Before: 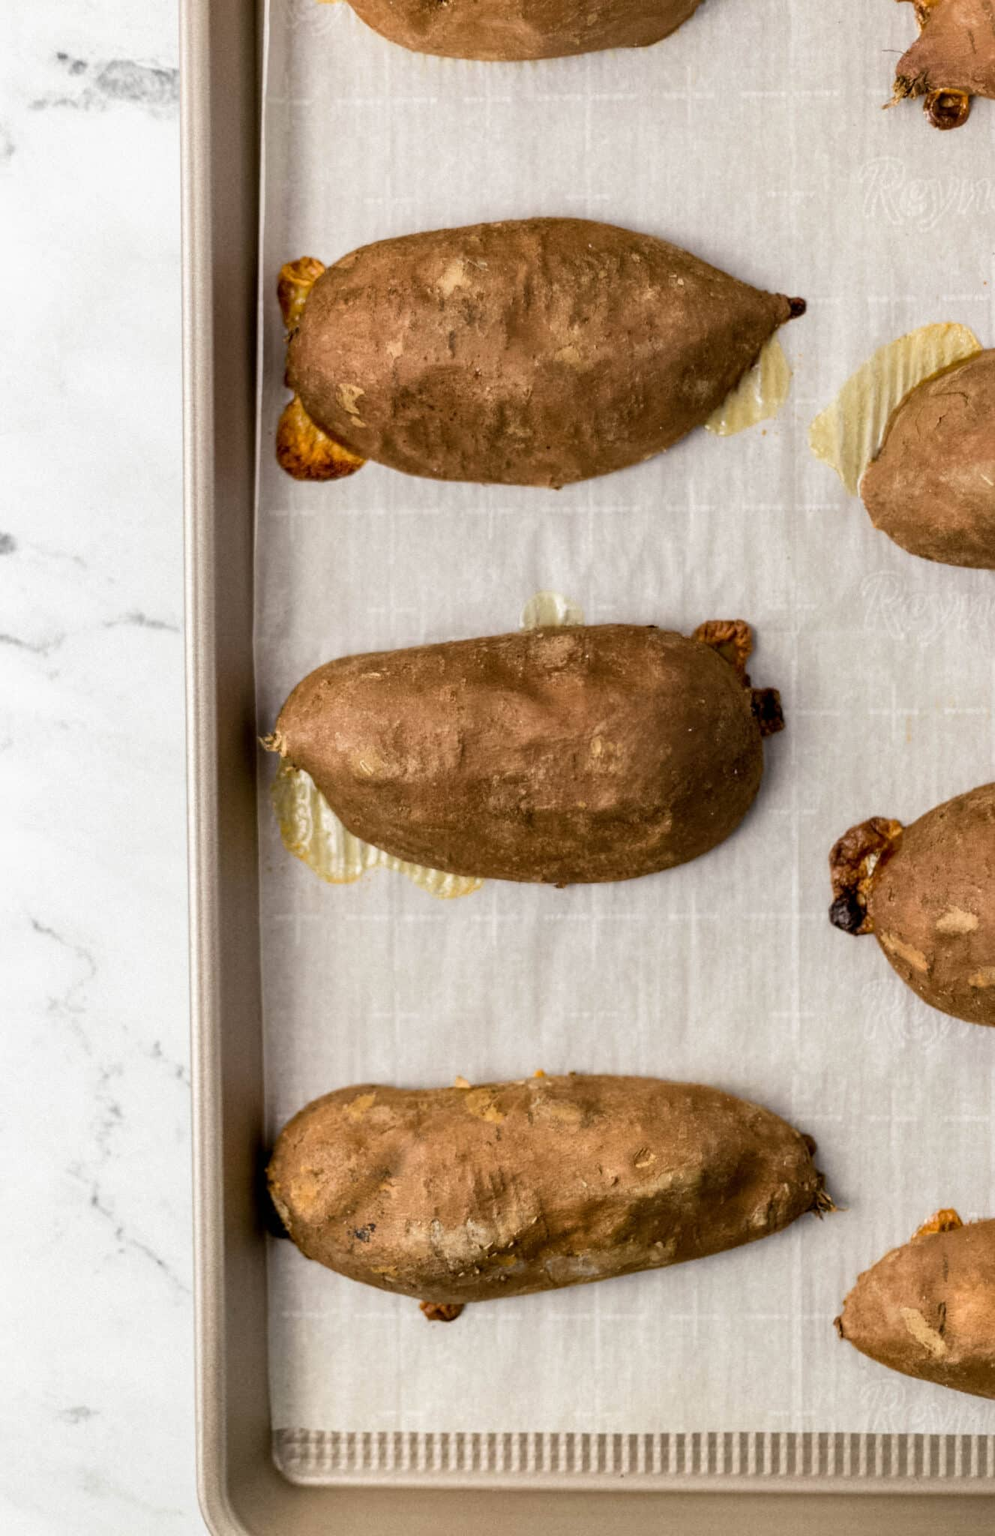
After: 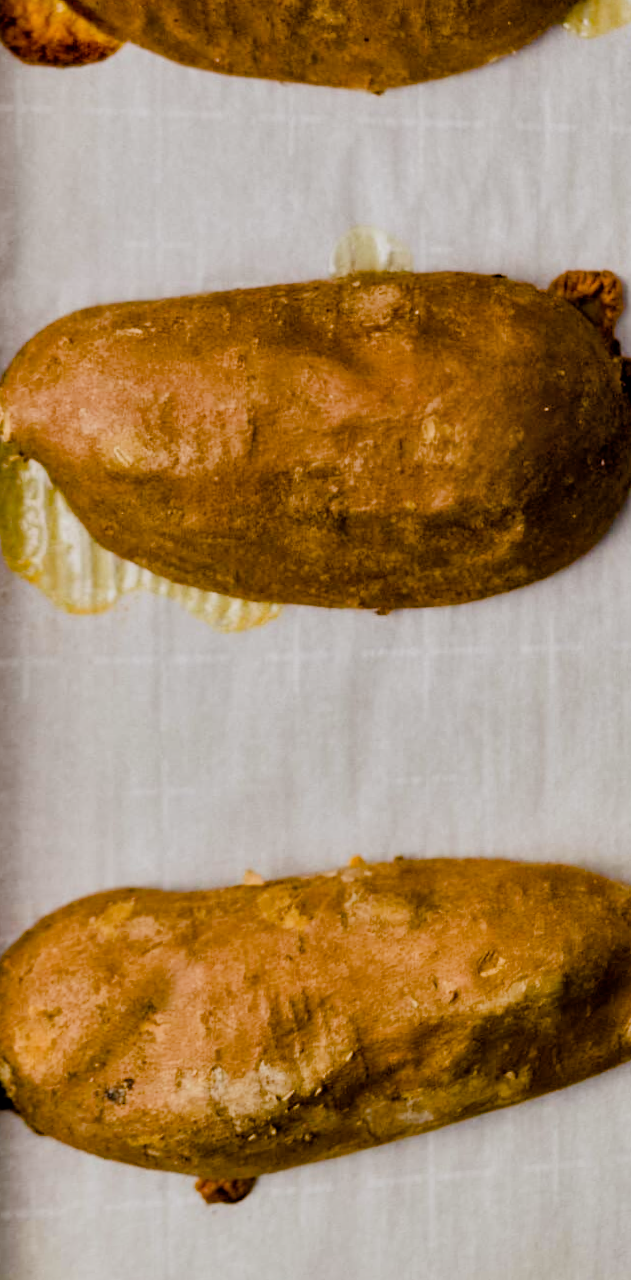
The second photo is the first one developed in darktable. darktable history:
crop: left 31.379%, top 24.658%, right 20.326%, bottom 6.628%
tone equalizer: on, module defaults
shadows and highlights: low approximation 0.01, soften with gaussian
filmic rgb: black relative exposure -7.65 EV, white relative exposure 4.56 EV, hardness 3.61
white balance: red 0.988, blue 1.017
rotate and perspective: rotation -0.013°, lens shift (vertical) -0.027, lens shift (horizontal) 0.178, crop left 0.016, crop right 0.989, crop top 0.082, crop bottom 0.918
color balance rgb: perceptual saturation grading › global saturation 20%, perceptual saturation grading › highlights -25%, perceptual saturation grading › shadows 50%
color balance: lift [1, 1.001, 0.999, 1.001], gamma [1, 1.004, 1.007, 0.993], gain [1, 0.991, 0.987, 1.013], contrast 7.5%, contrast fulcrum 10%, output saturation 115%
